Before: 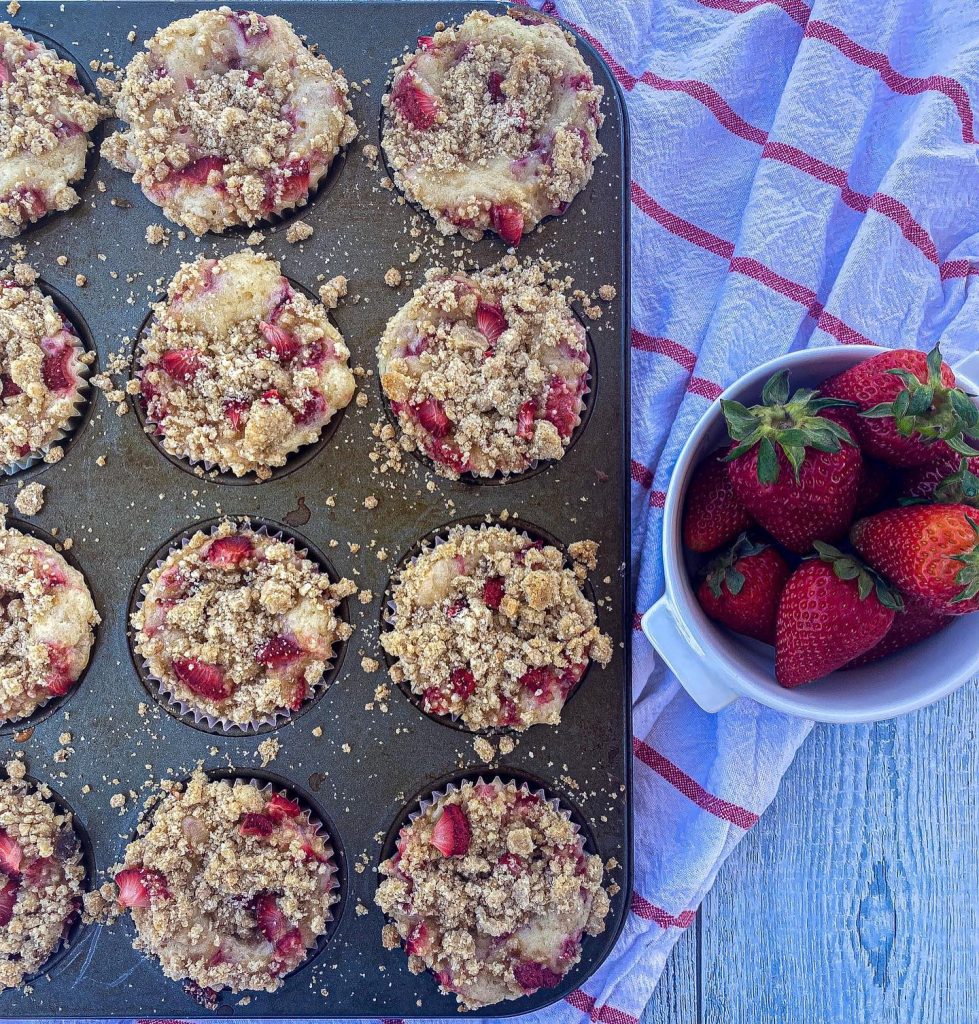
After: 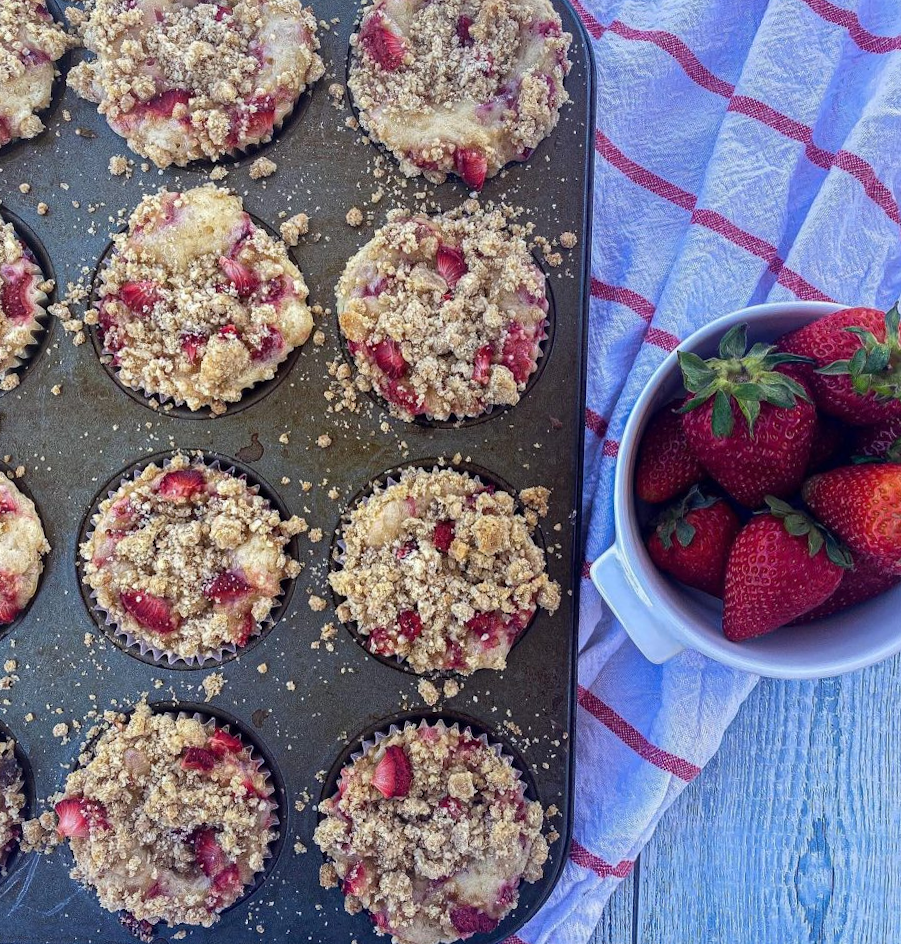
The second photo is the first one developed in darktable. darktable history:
crop and rotate: angle -2.08°, left 3.153%, top 3.933%, right 1.348%, bottom 0.434%
